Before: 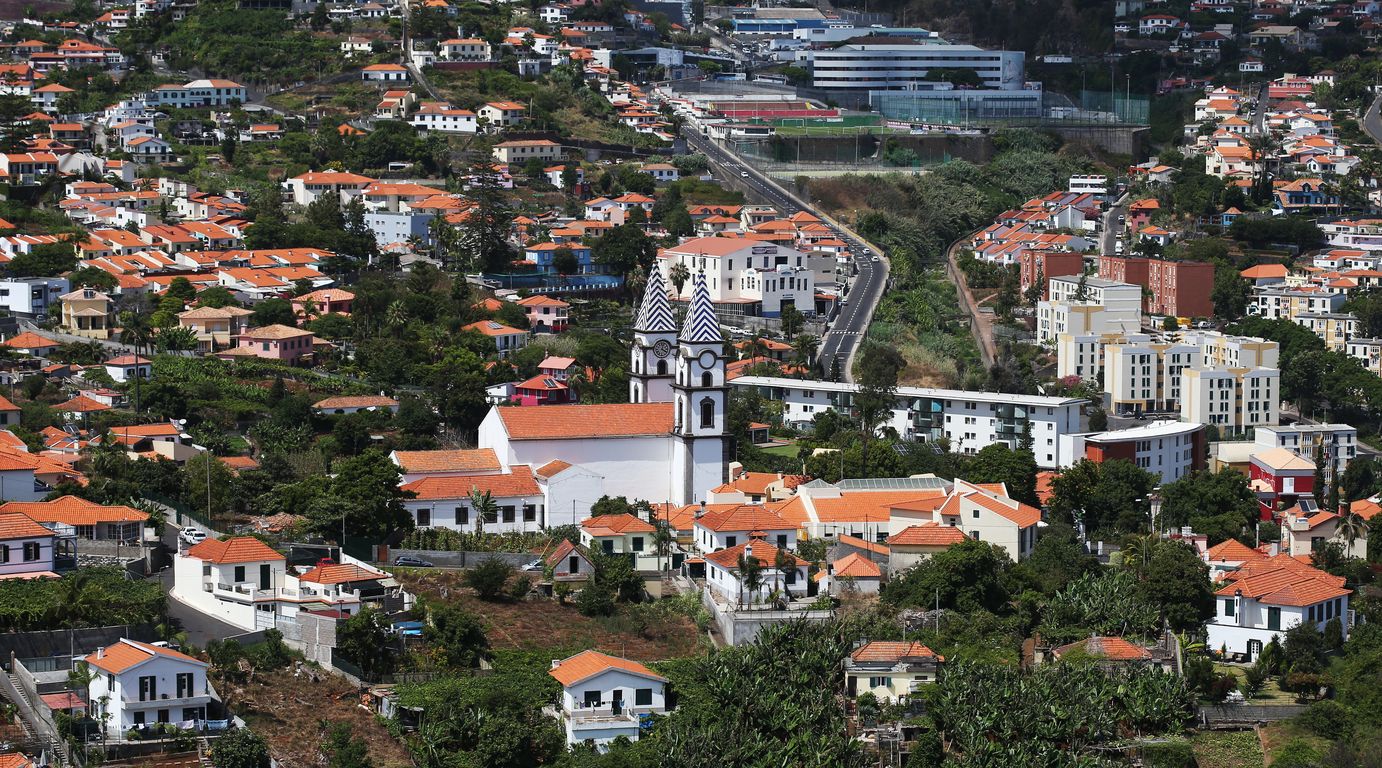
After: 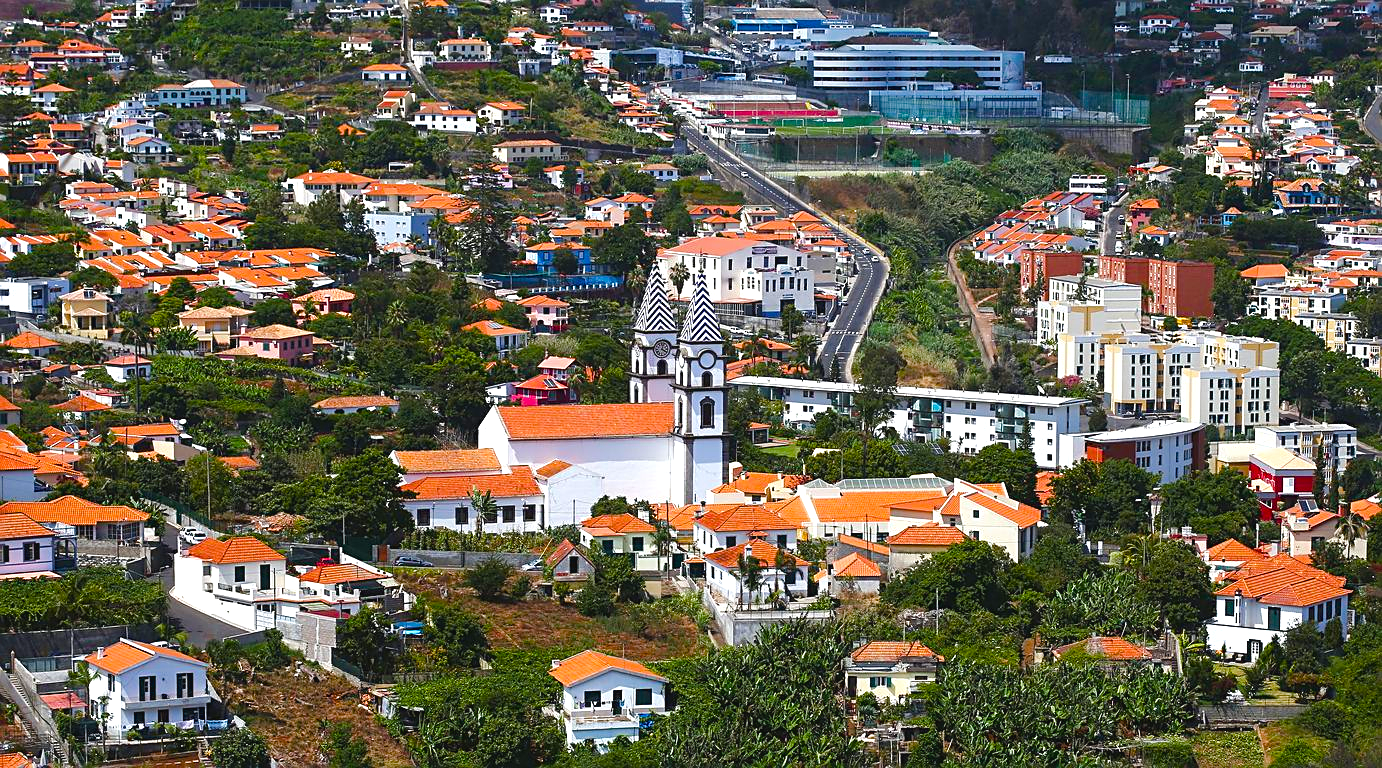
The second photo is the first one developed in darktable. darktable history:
sharpen: on, module defaults
tone equalizer: on, module defaults
color balance rgb: global offset › luminance 0.28%, perceptual saturation grading › global saturation 20%, perceptual saturation grading › highlights -25.259%, perceptual saturation grading › shadows 49.233%, perceptual brilliance grading › global brilliance 10.138%, perceptual brilliance grading › shadows 14.884%, global vibrance 34.606%
